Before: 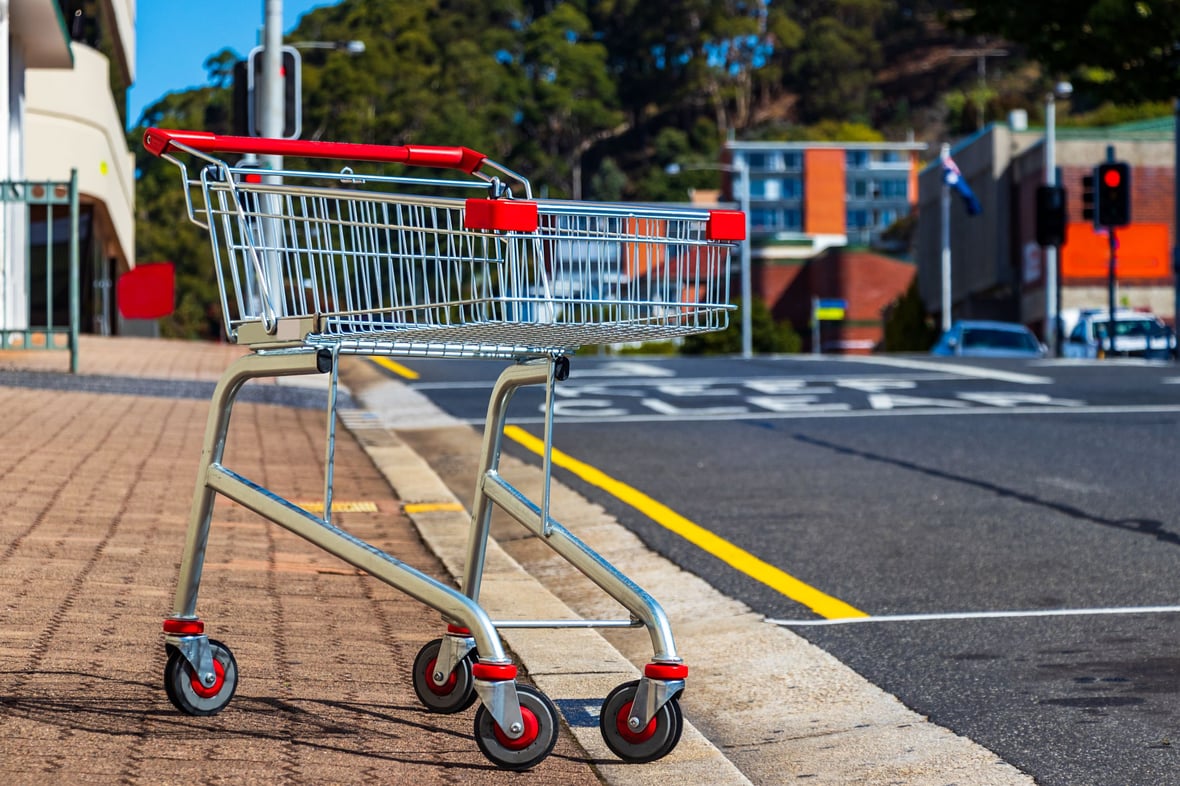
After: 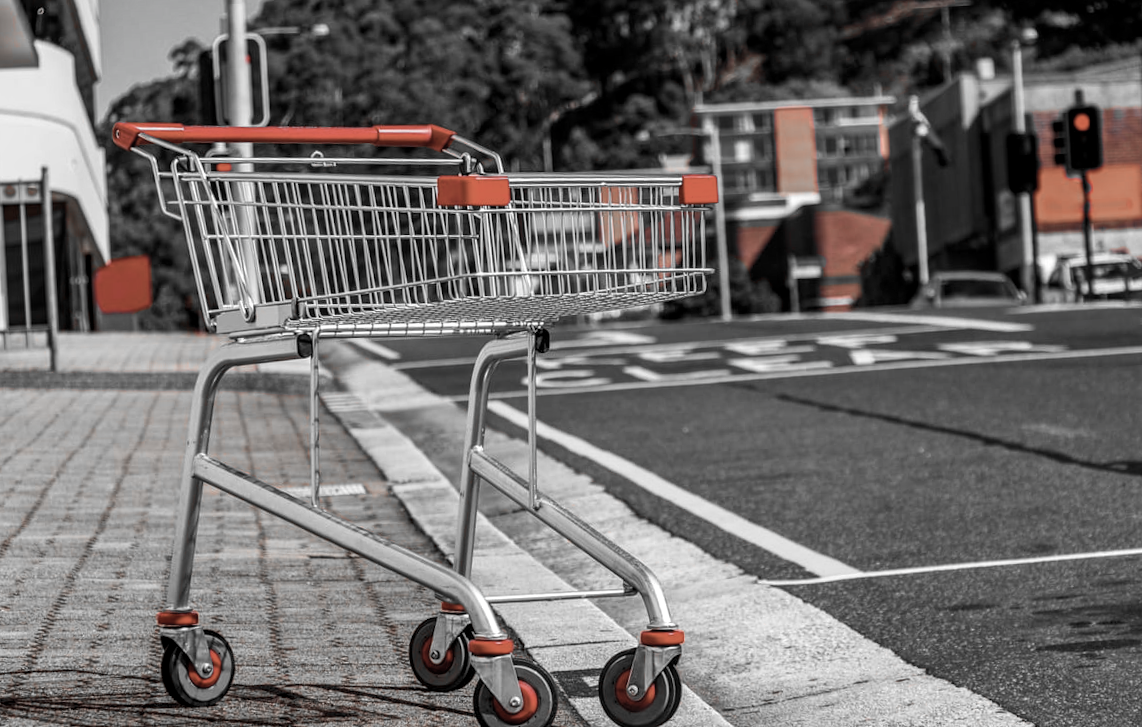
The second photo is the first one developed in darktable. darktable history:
color zones: curves: ch1 [(0, 0.006) (0.094, 0.285) (0.171, 0.001) (0.429, 0.001) (0.571, 0.003) (0.714, 0.004) (0.857, 0.004) (1, 0.006)]
rotate and perspective: rotation -3°, crop left 0.031, crop right 0.968, crop top 0.07, crop bottom 0.93
velvia: strength 45%
local contrast: on, module defaults
